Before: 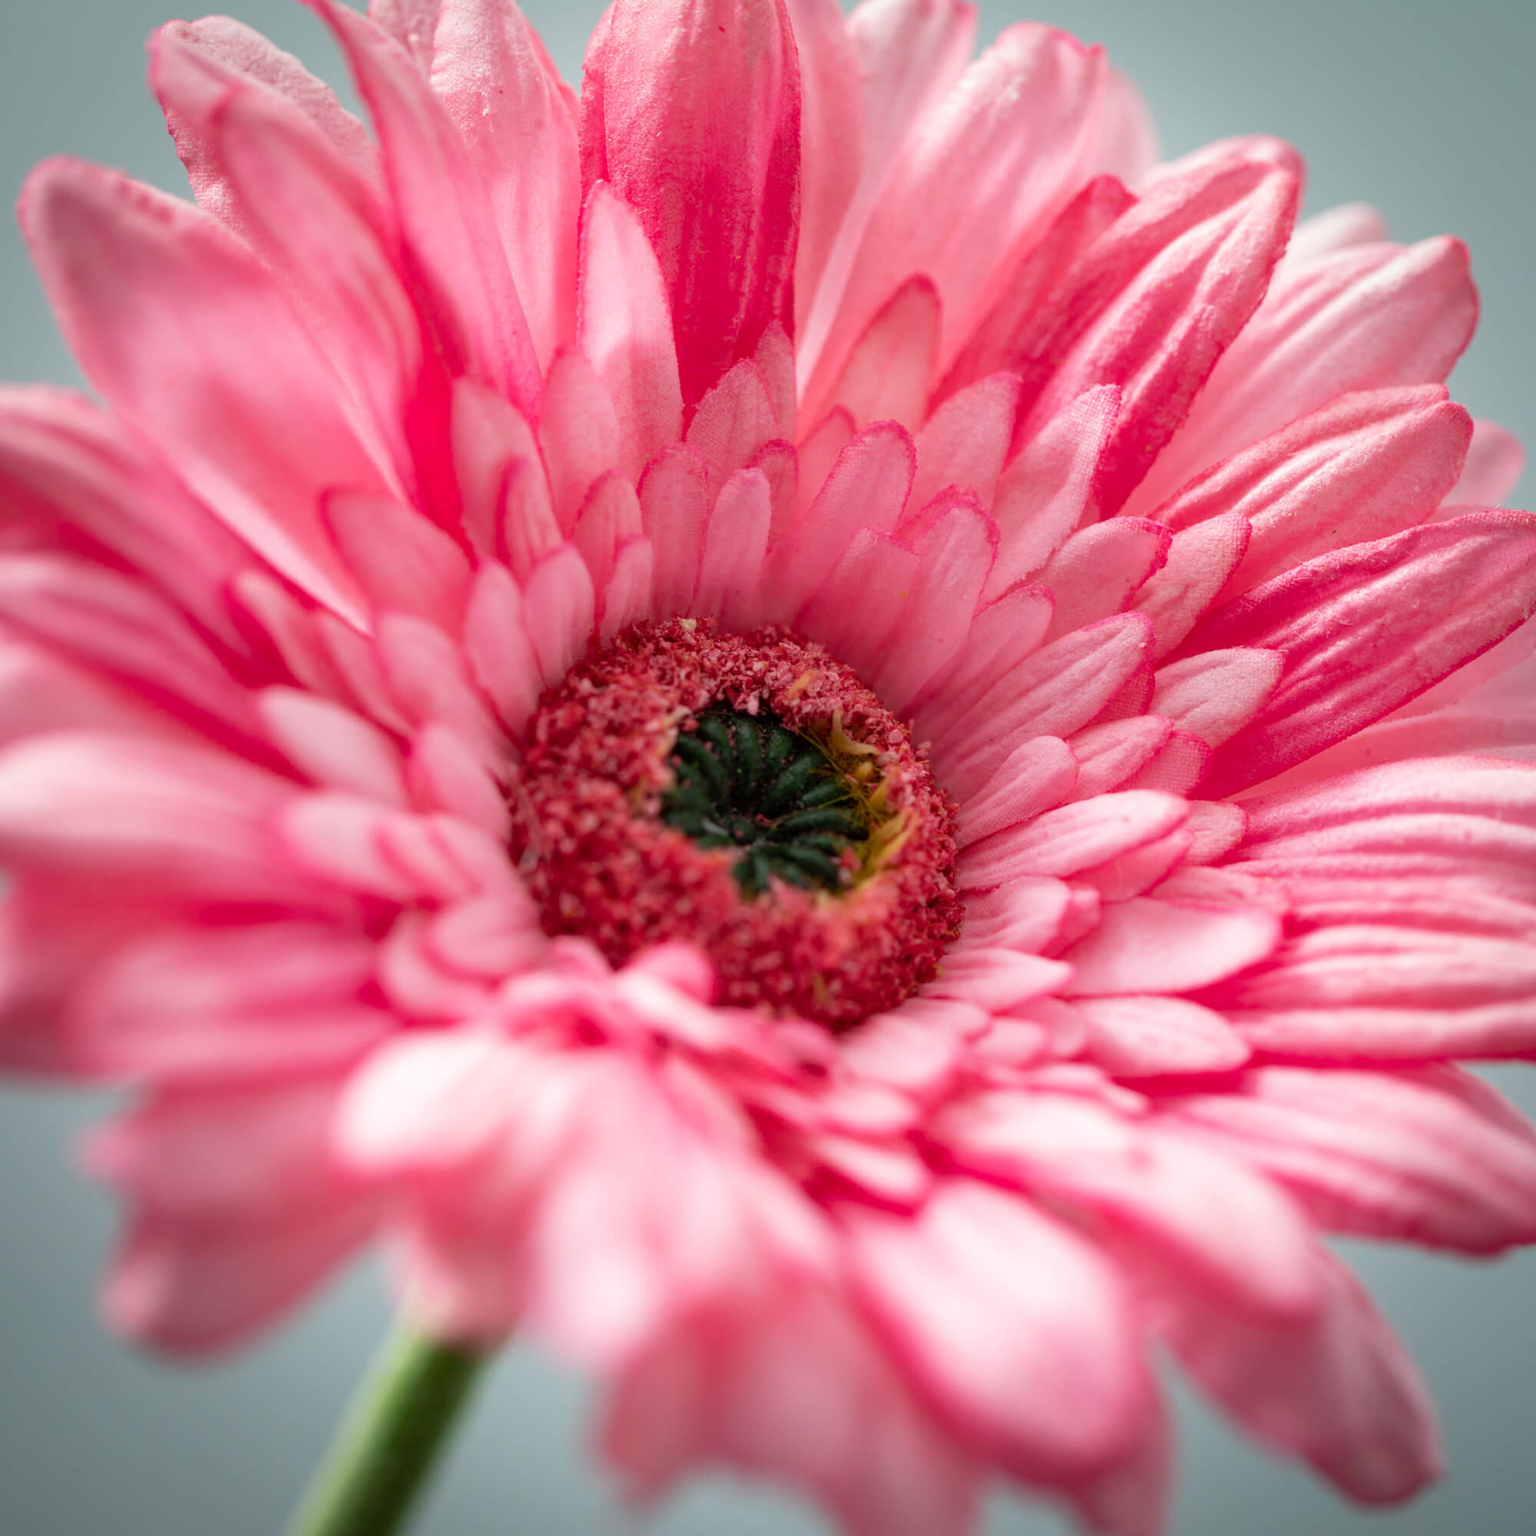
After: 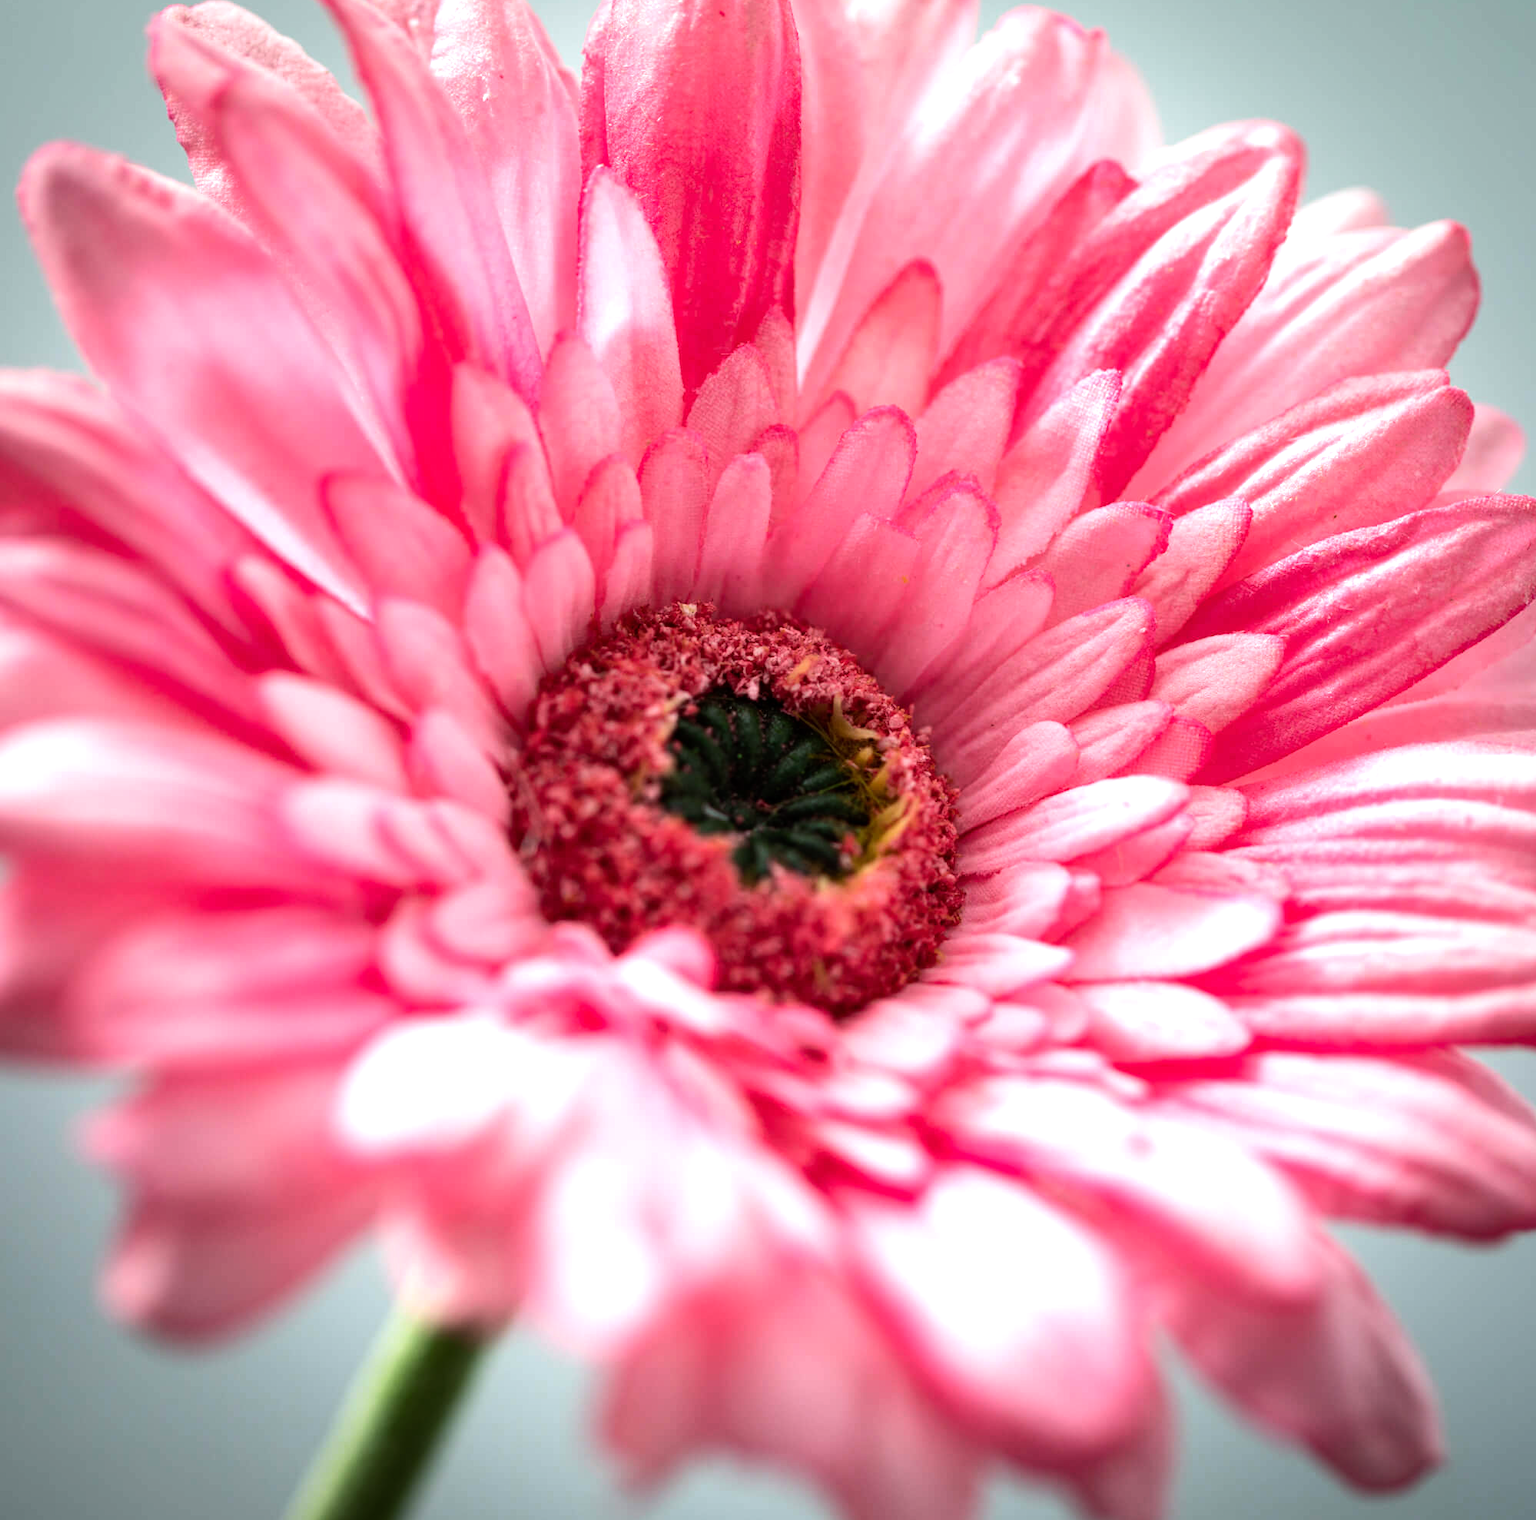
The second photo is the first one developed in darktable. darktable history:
crop: top 1.049%, right 0.001%
tone equalizer: -8 EV -0.75 EV, -7 EV -0.7 EV, -6 EV -0.6 EV, -5 EV -0.4 EV, -3 EV 0.4 EV, -2 EV 0.6 EV, -1 EV 0.7 EV, +0 EV 0.75 EV, edges refinement/feathering 500, mask exposure compensation -1.57 EV, preserve details no
